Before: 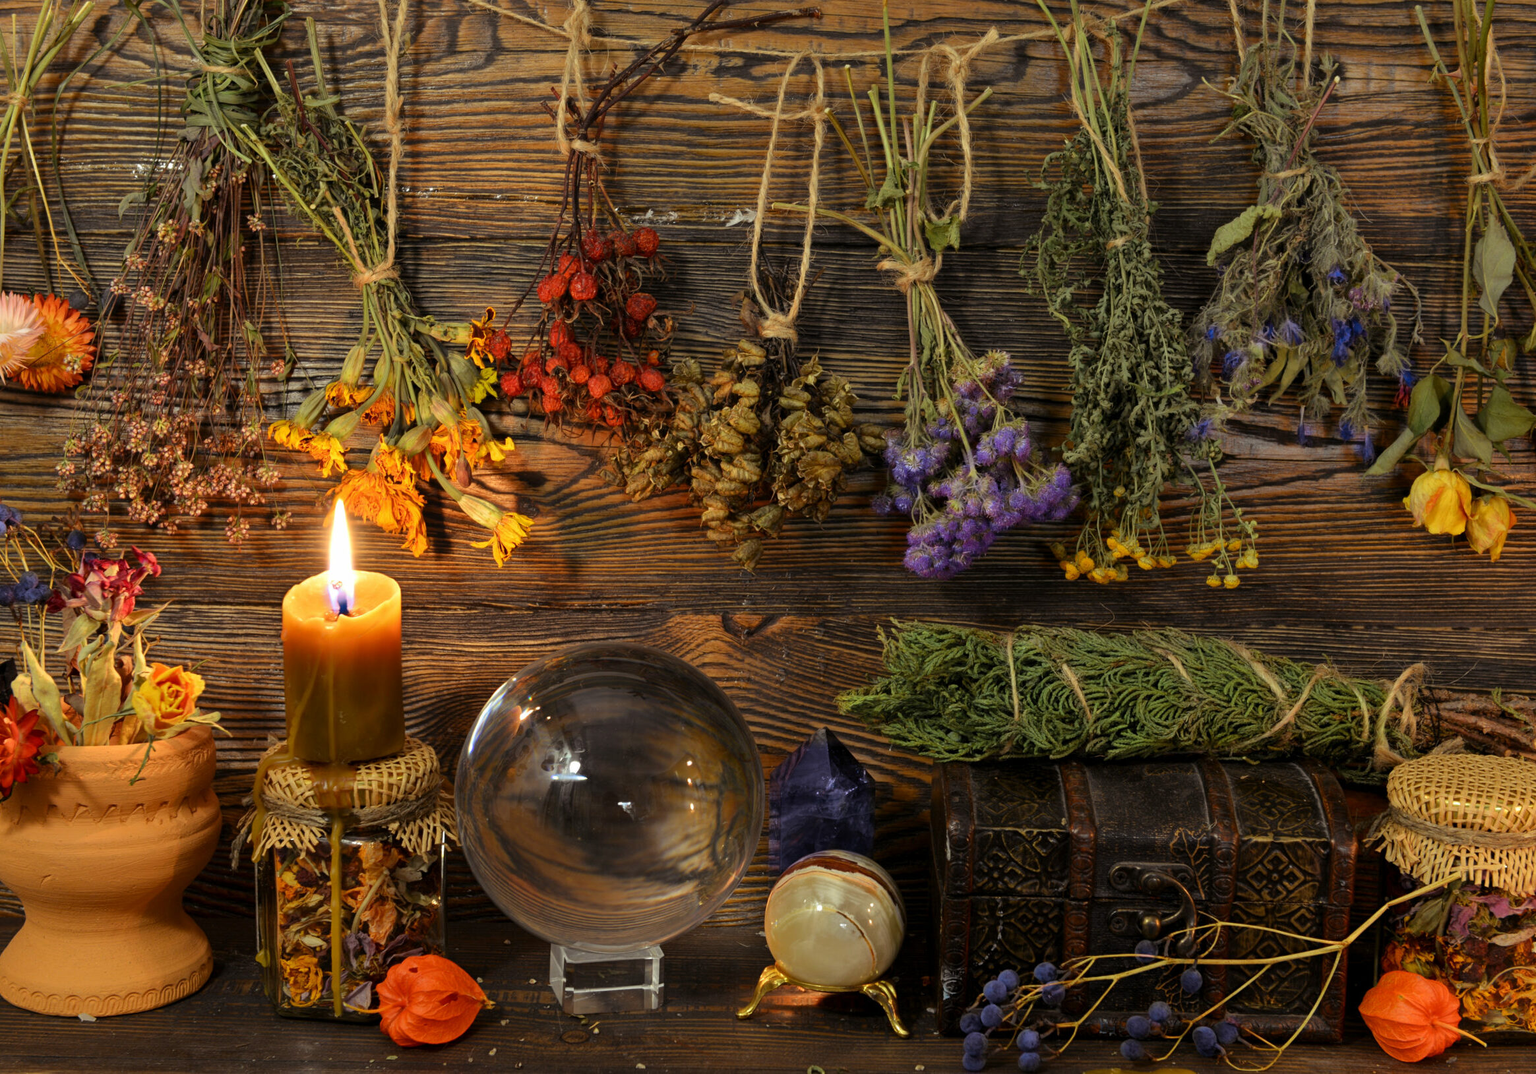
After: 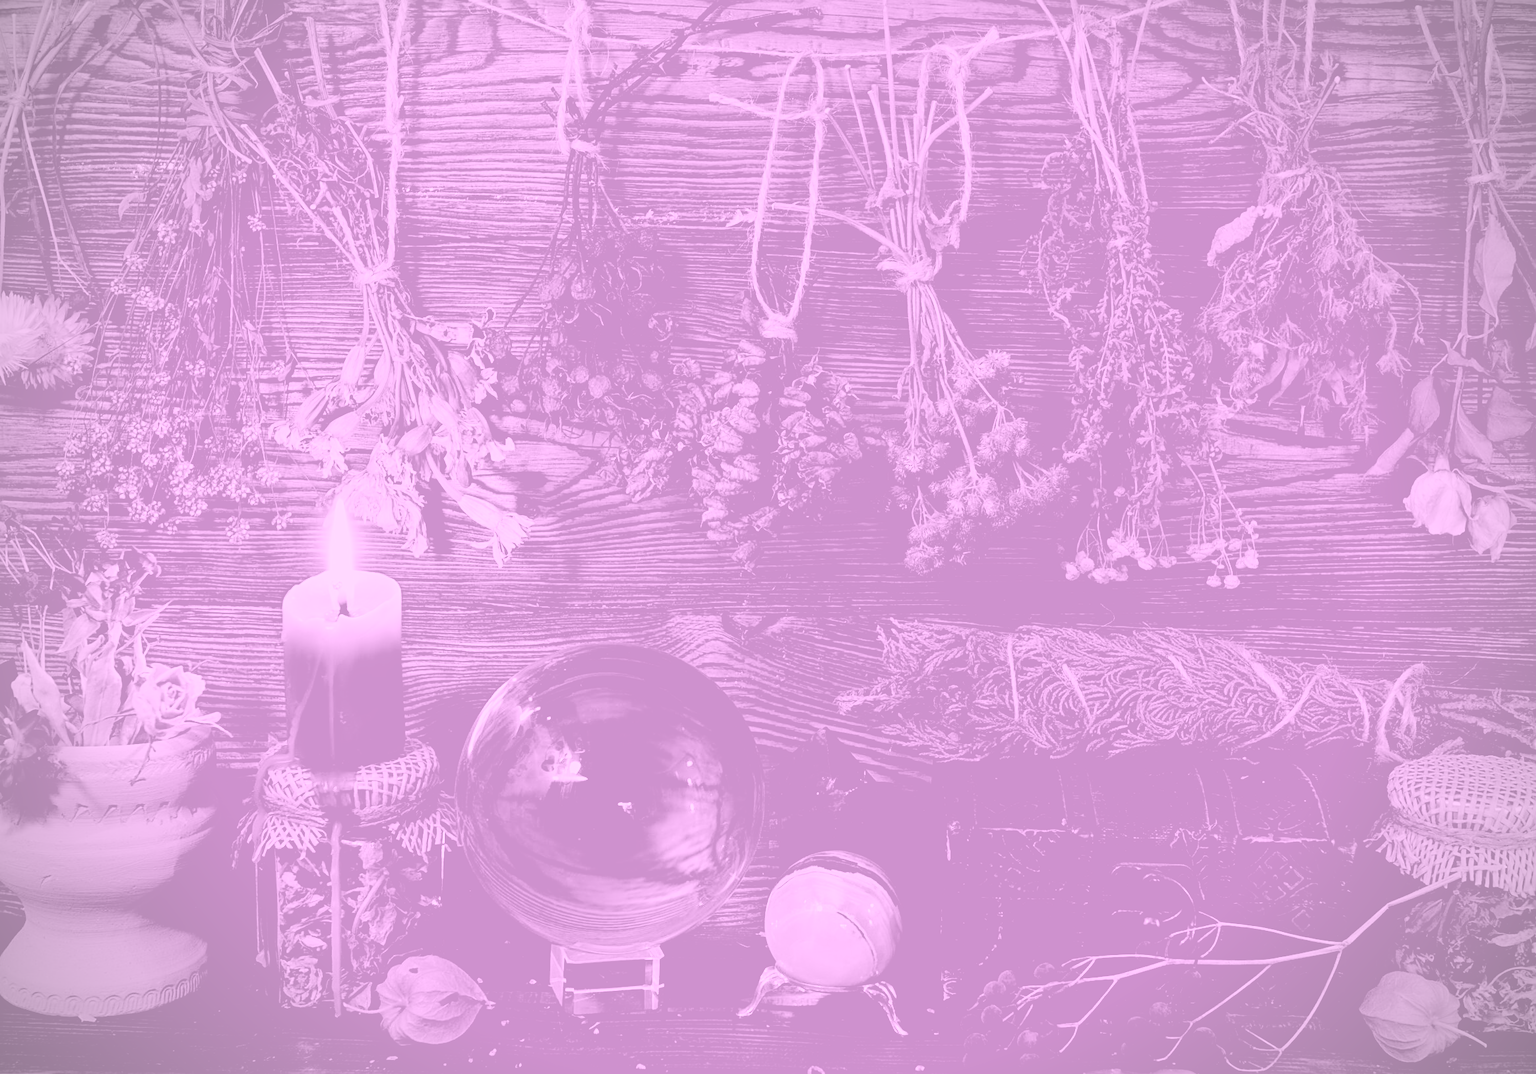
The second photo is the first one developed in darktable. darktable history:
sharpen: on, module defaults
vignetting: width/height ratio 1.094
filmic rgb: black relative exposure -2.85 EV, white relative exposure 4.56 EV, hardness 1.77, contrast 1.25, preserve chrominance no, color science v5 (2021)
color balance rgb: perceptual saturation grading › global saturation 35%, perceptual saturation grading › highlights -25%, perceptual saturation grading › shadows 25%, global vibrance 10%
colorize: hue 331.2°, saturation 69%, source mix 30.28%, lightness 69.02%, version 1
